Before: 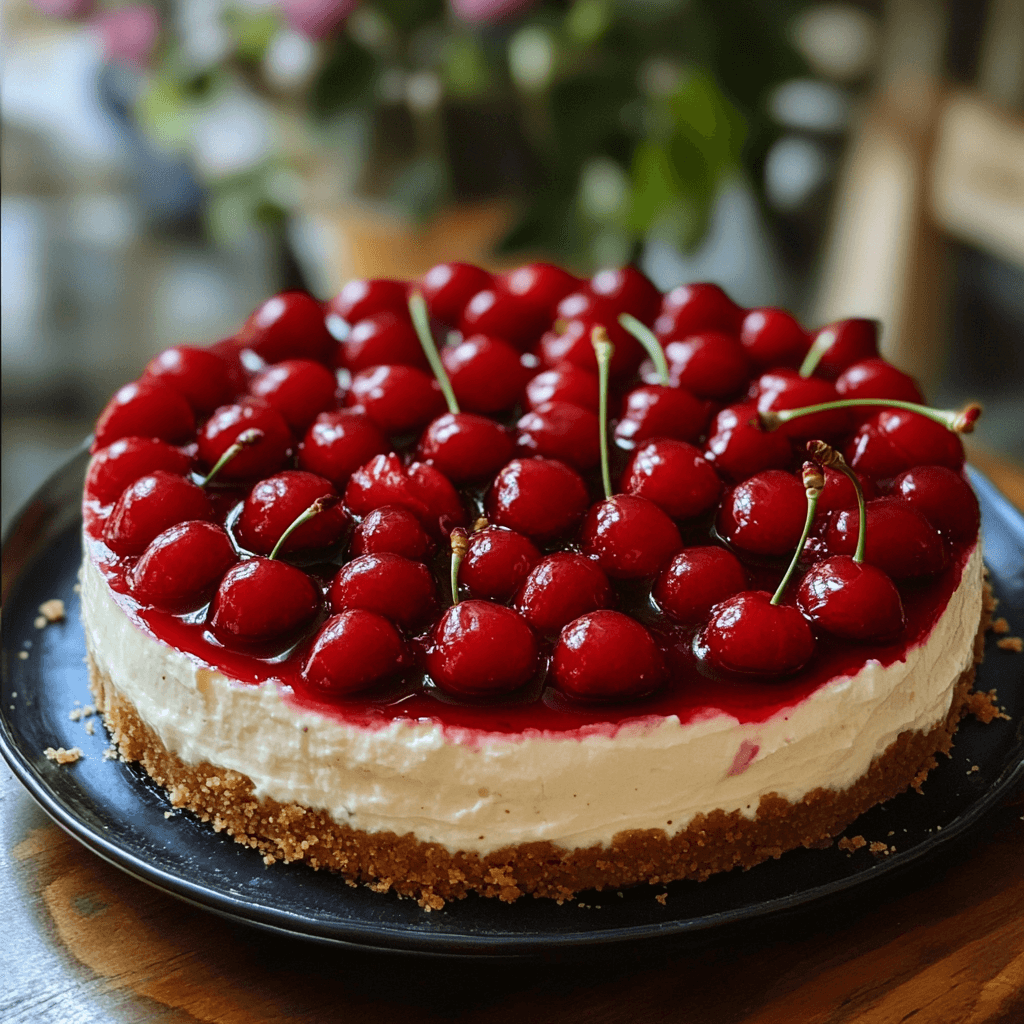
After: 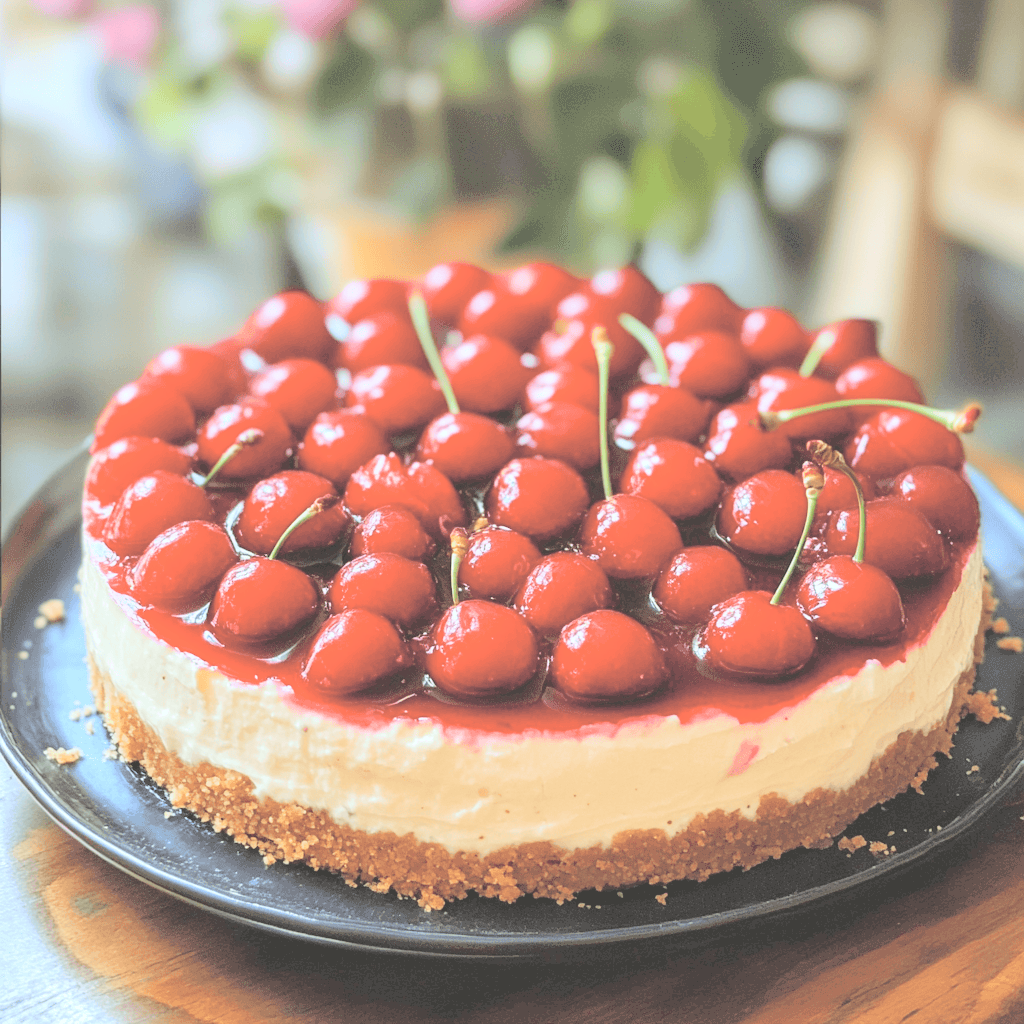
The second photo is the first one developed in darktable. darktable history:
contrast brightness saturation: brightness 0.983
exposure: exposure 0.084 EV, compensate highlight preservation false
